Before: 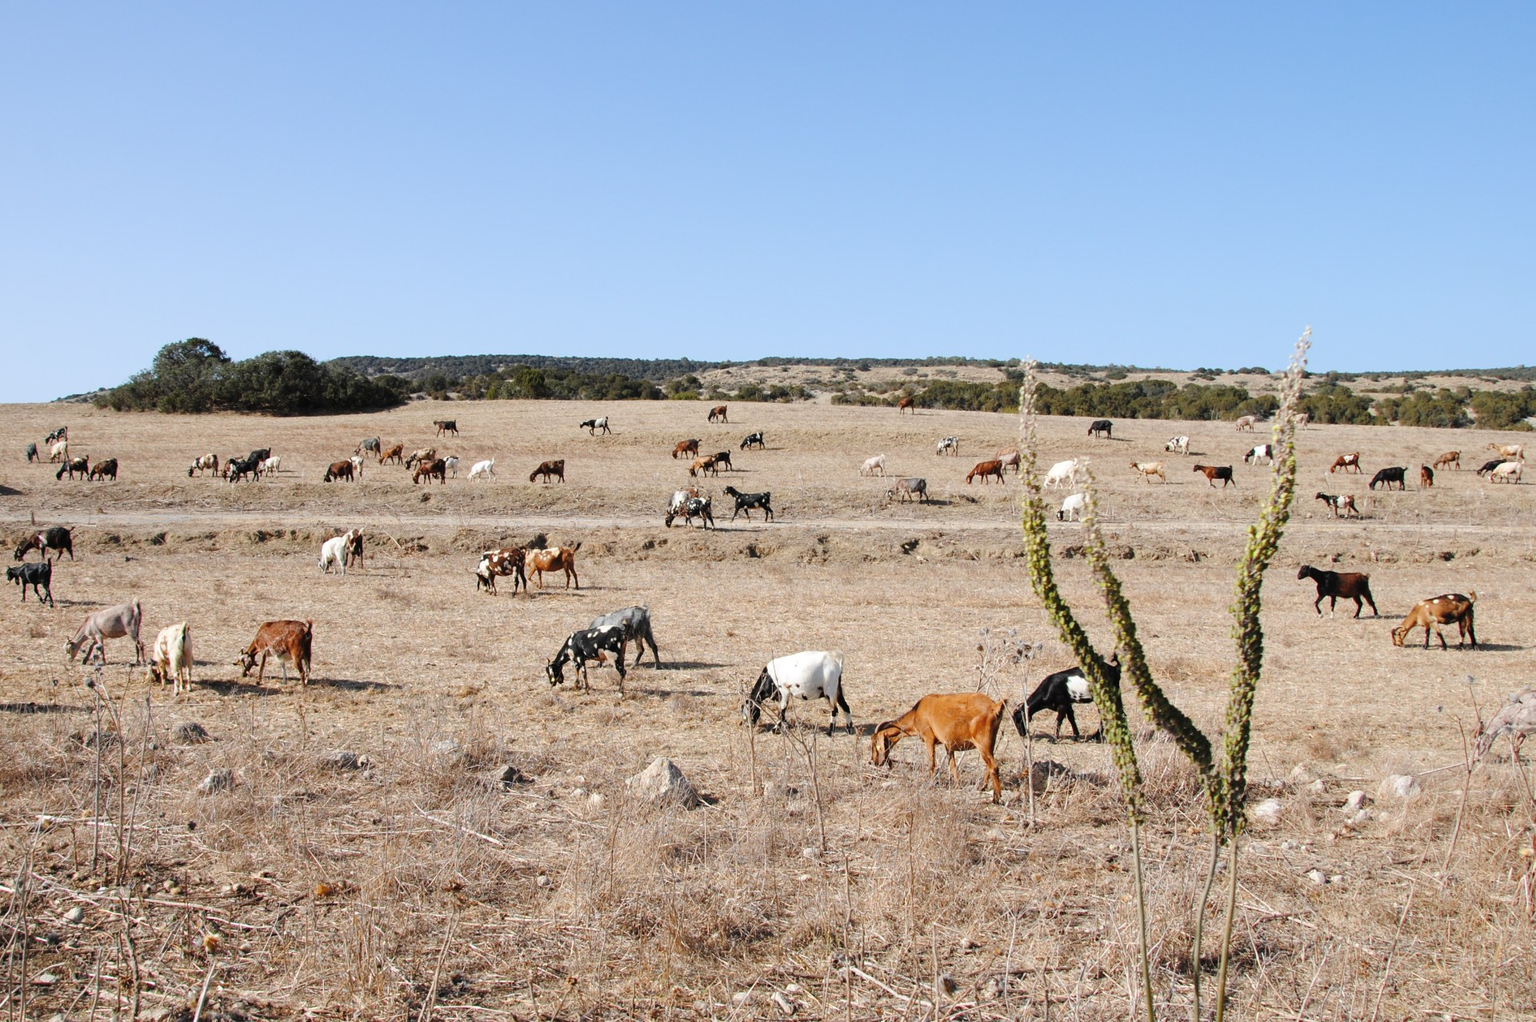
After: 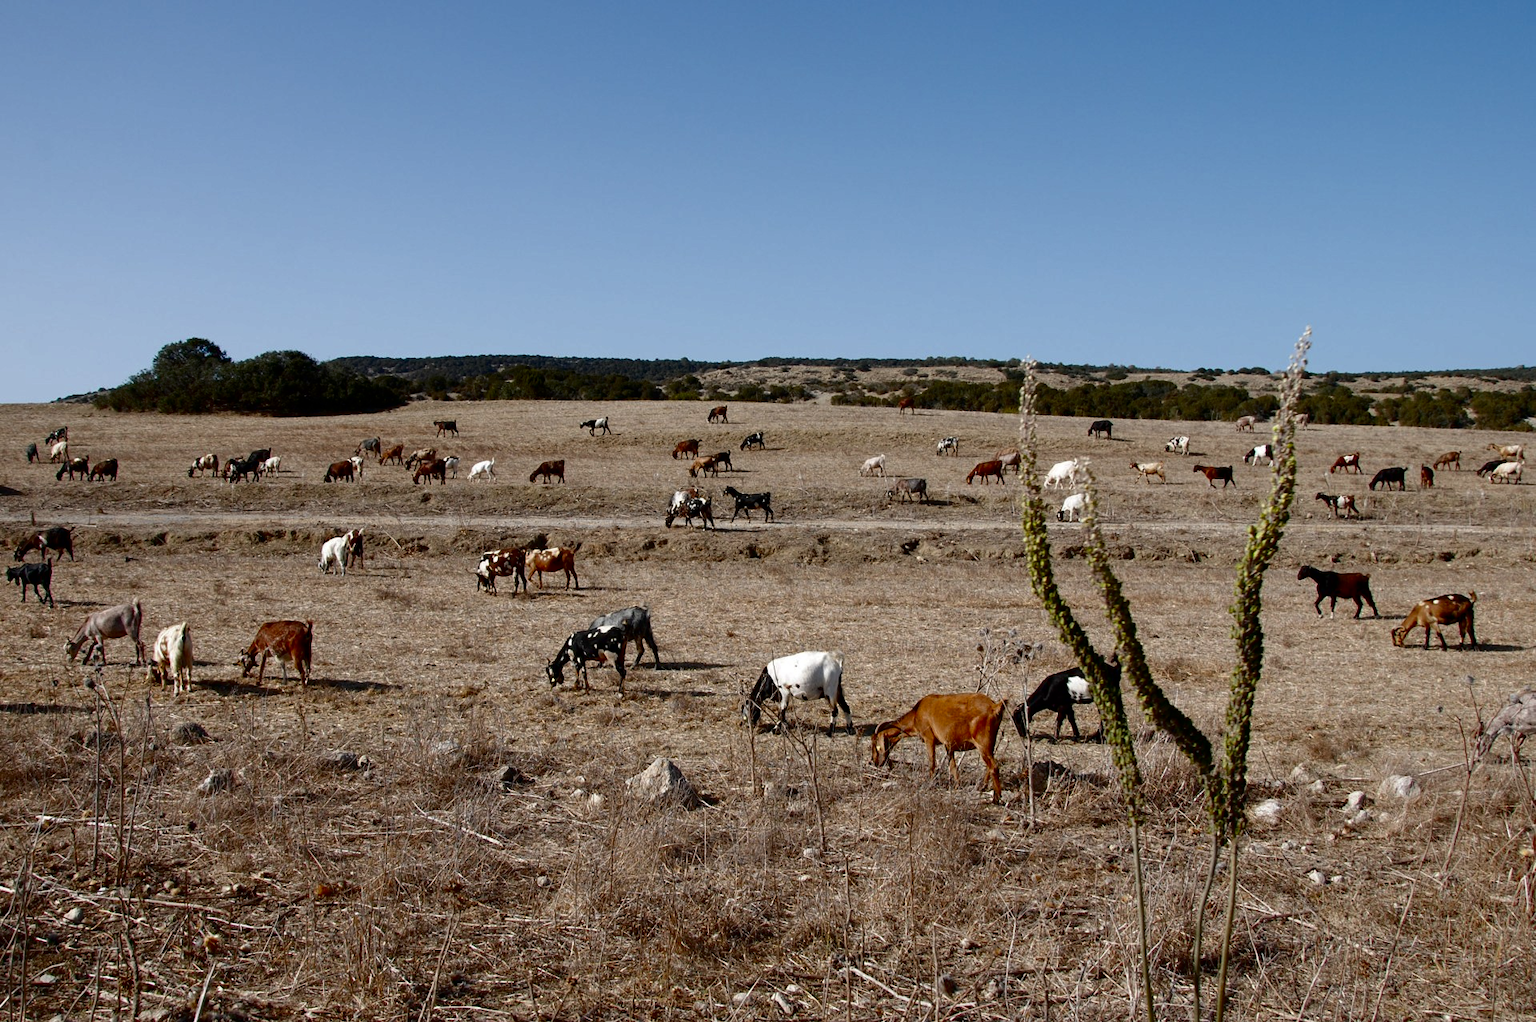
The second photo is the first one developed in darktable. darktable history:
contrast brightness saturation: brightness -0.524
